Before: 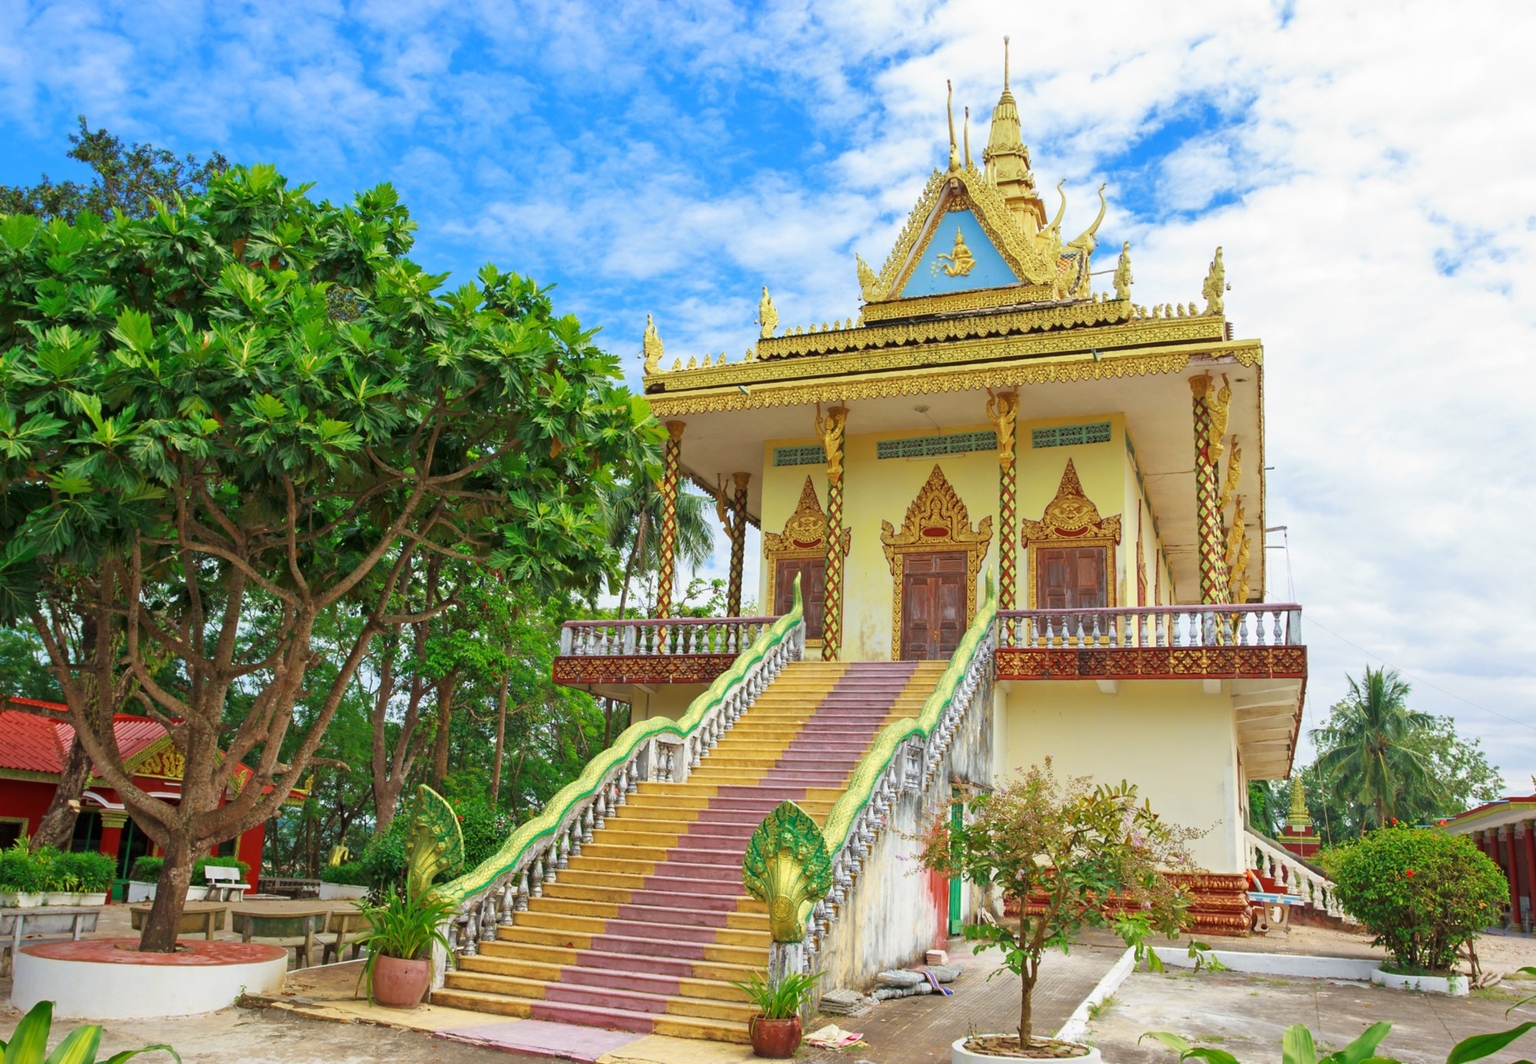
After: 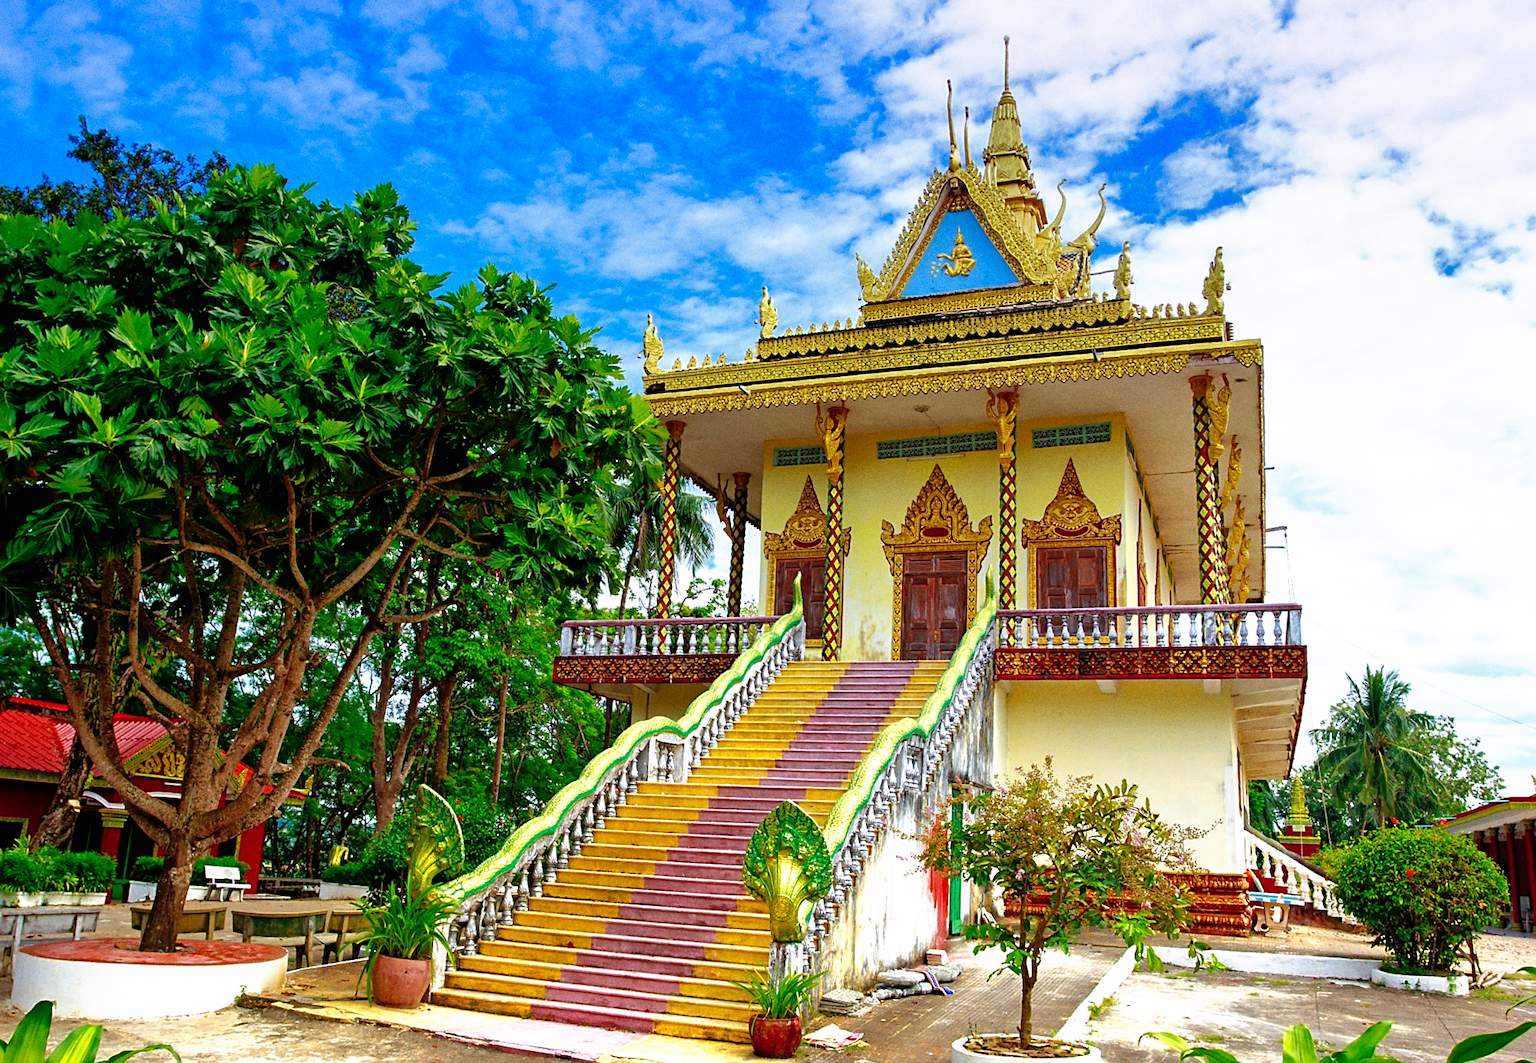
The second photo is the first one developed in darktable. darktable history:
sharpen: on, module defaults
graduated density: hue 238.83°, saturation 50%
grain: on, module defaults
filmic rgb: black relative exposure -8.2 EV, white relative exposure 2.2 EV, threshold 3 EV, hardness 7.11, latitude 85.74%, contrast 1.696, highlights saturation mix -4%, shadows ↔ highlights balance -2.69%, preserve chrominance no, color science v5 (2021), contrast in shadows safe, contrast in highlights safe, enable highlight reconstruction true
shadows and highlights: on, module defaults
